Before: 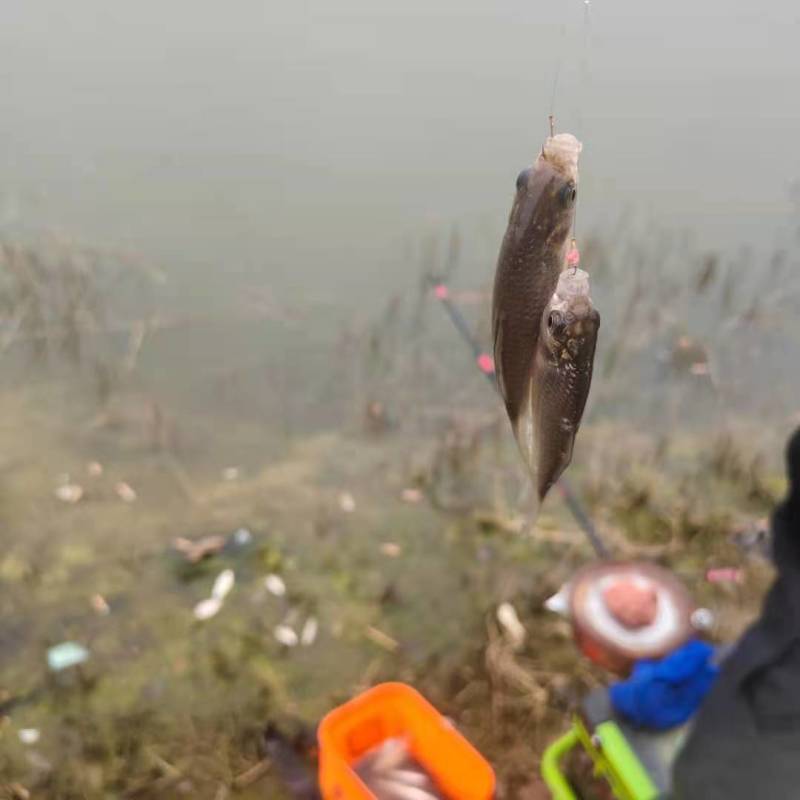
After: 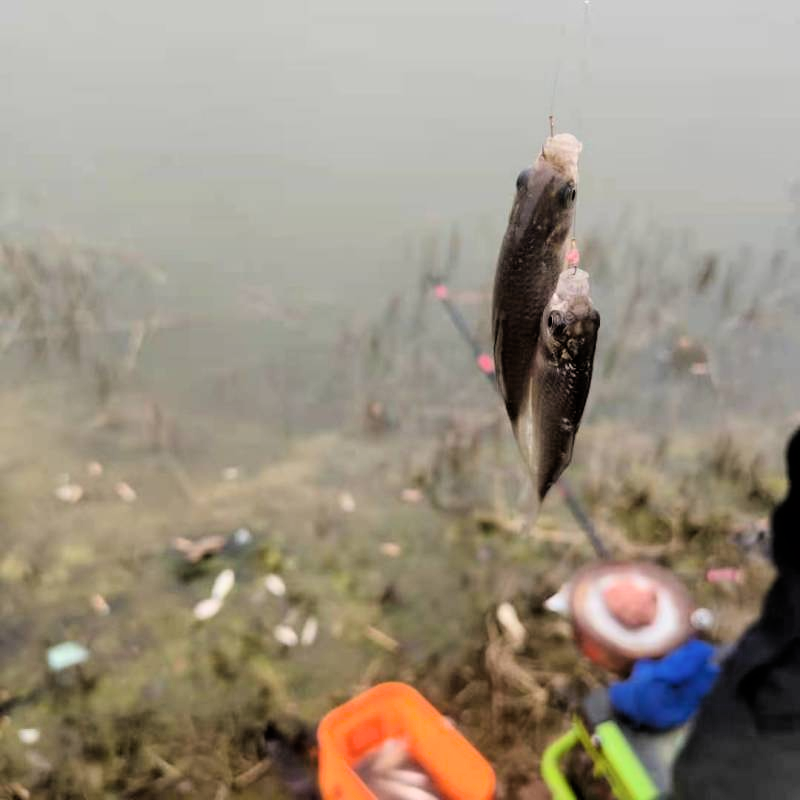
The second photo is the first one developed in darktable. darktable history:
filmic rgb: black relative exposure -3.99 EV, white relative exposure 2.99 EV, hardness 2.99, contrast 1.394, color science v6 (2022)
